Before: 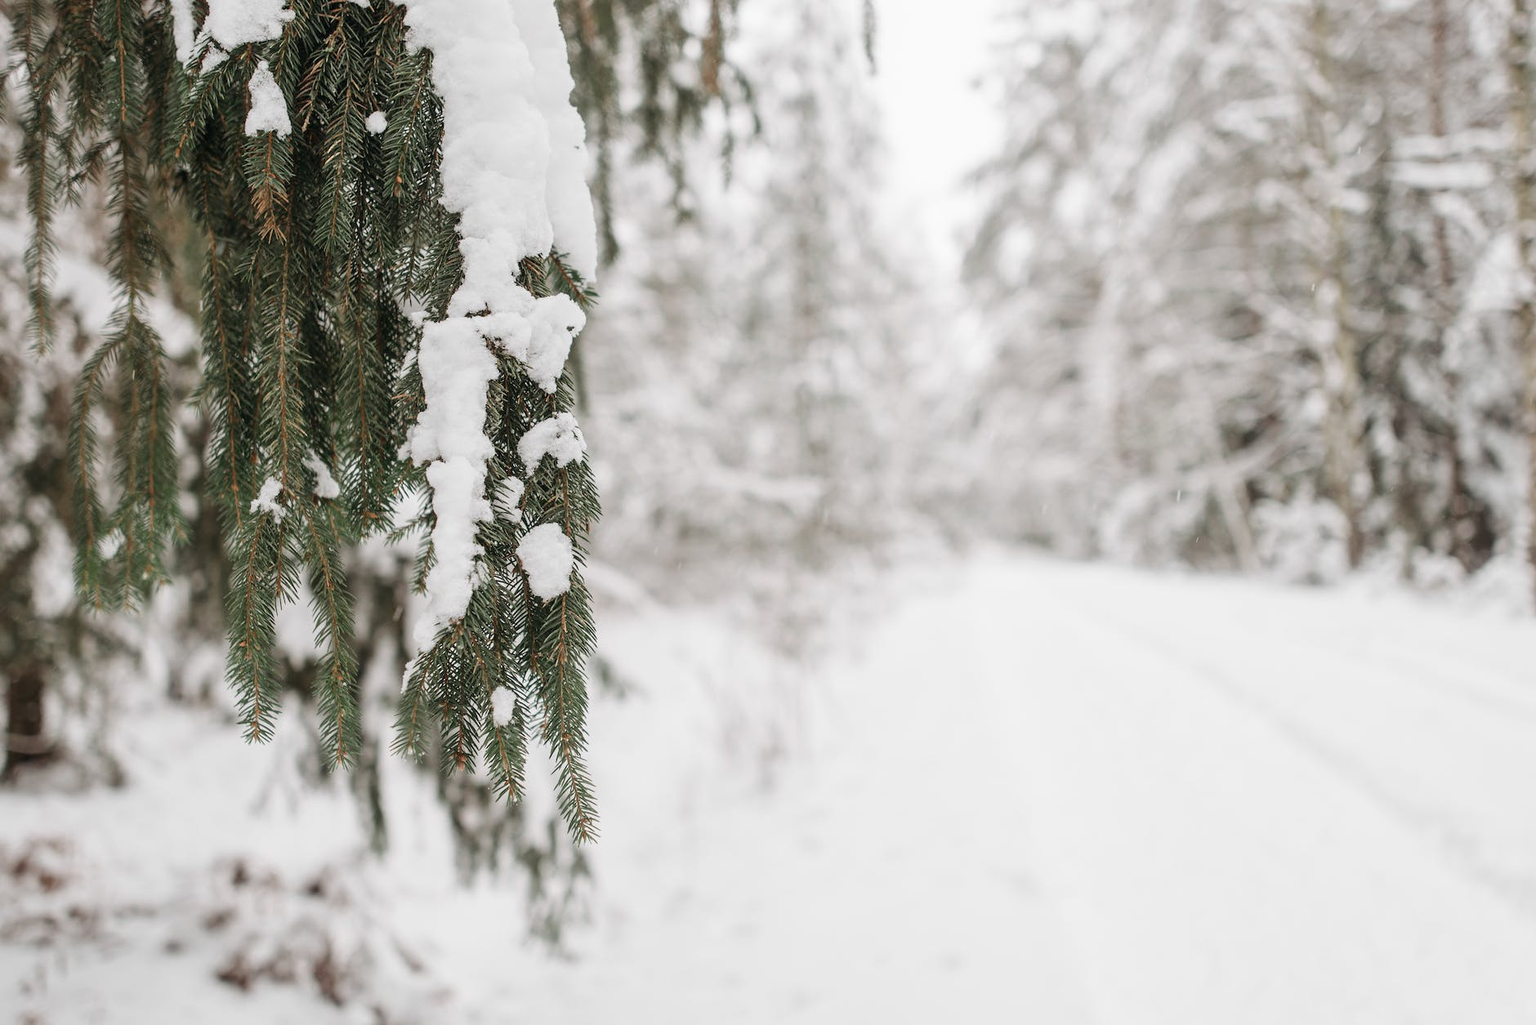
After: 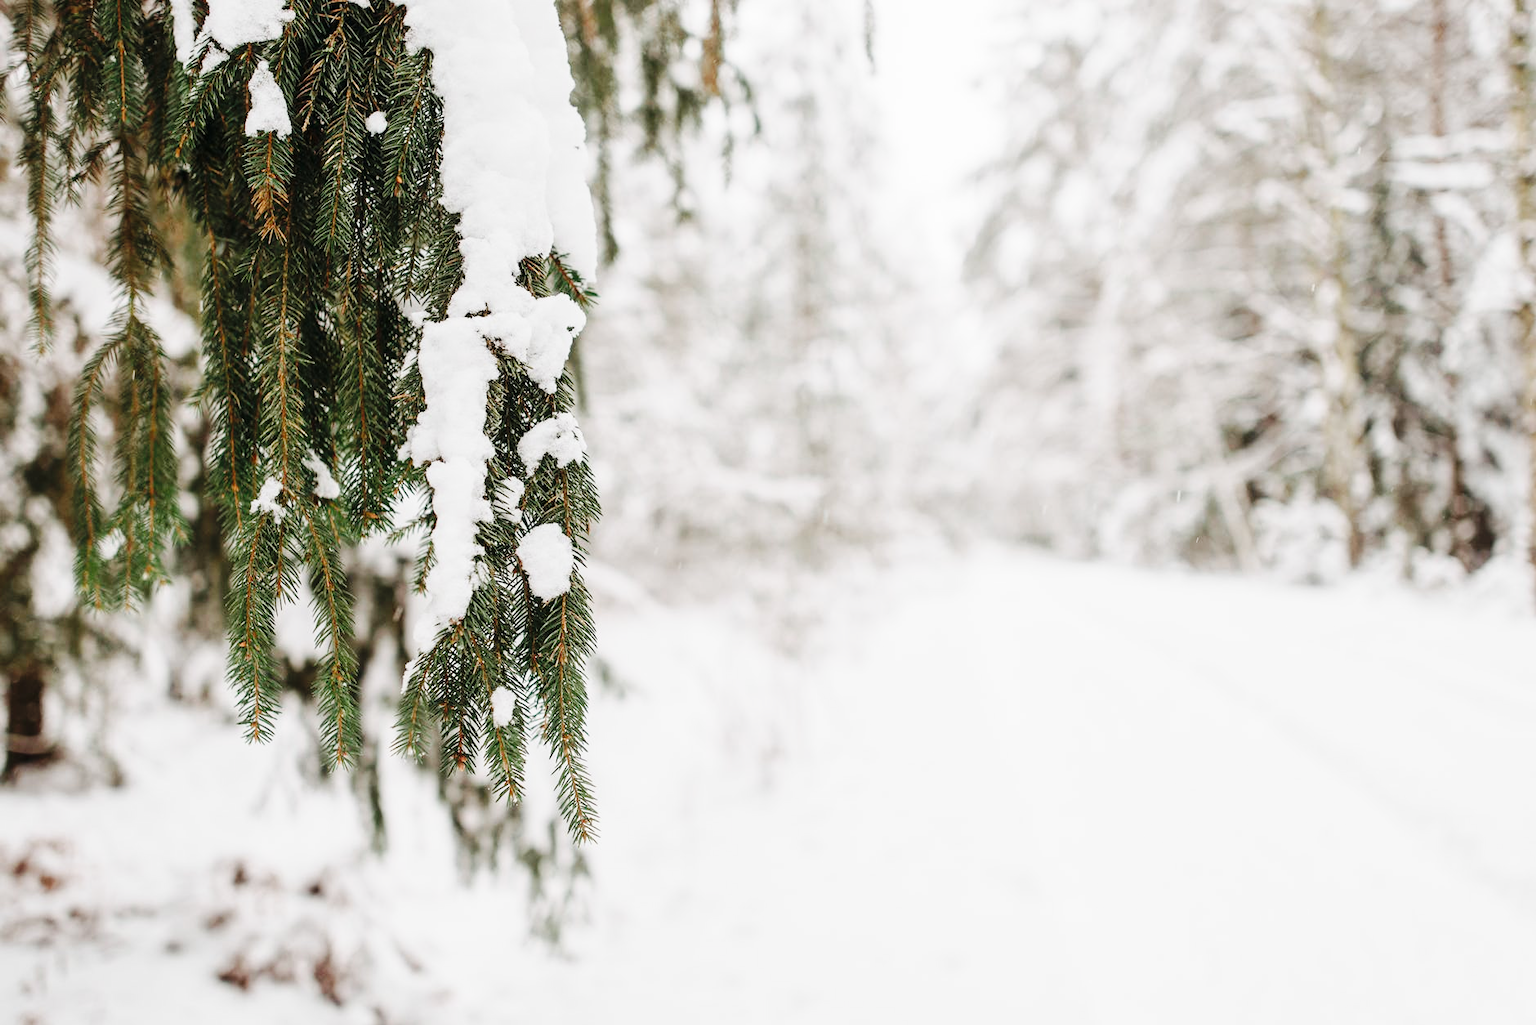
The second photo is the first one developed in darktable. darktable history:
color balance rgb: perceptual saturation grading › global saturation 18.523%
base curve: curves: ch0 [(0, 0) (0.036, 0.025) (0.121, 0.166) (0.206, 0.329) (0.605, 0.79) (1, 1)], preserve colors none
